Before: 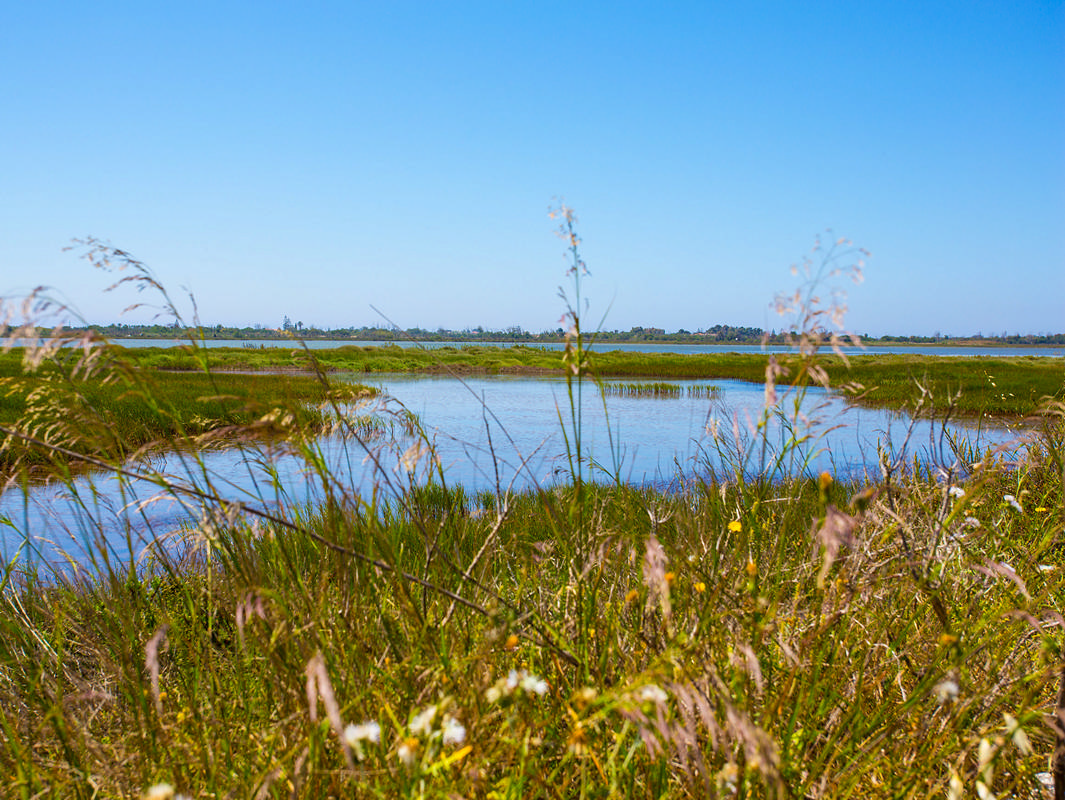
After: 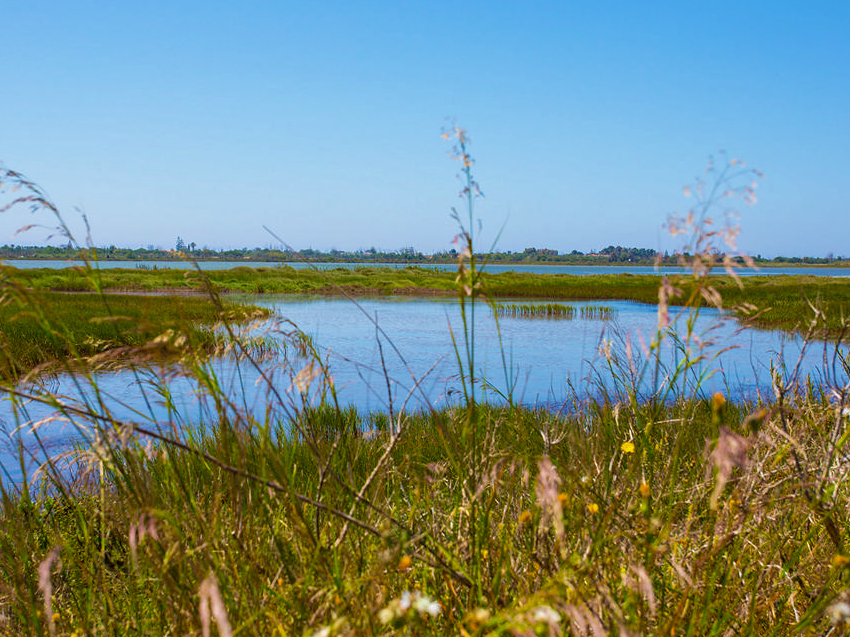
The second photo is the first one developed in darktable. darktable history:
crop and rotate: left 10.054%, top 9.95%, right 10.05%, bottom 10.312%
velvia: on, module defaults
base curve: curves: ch0 [(0, 0) (0.74, 0.67) (1, 1)]
